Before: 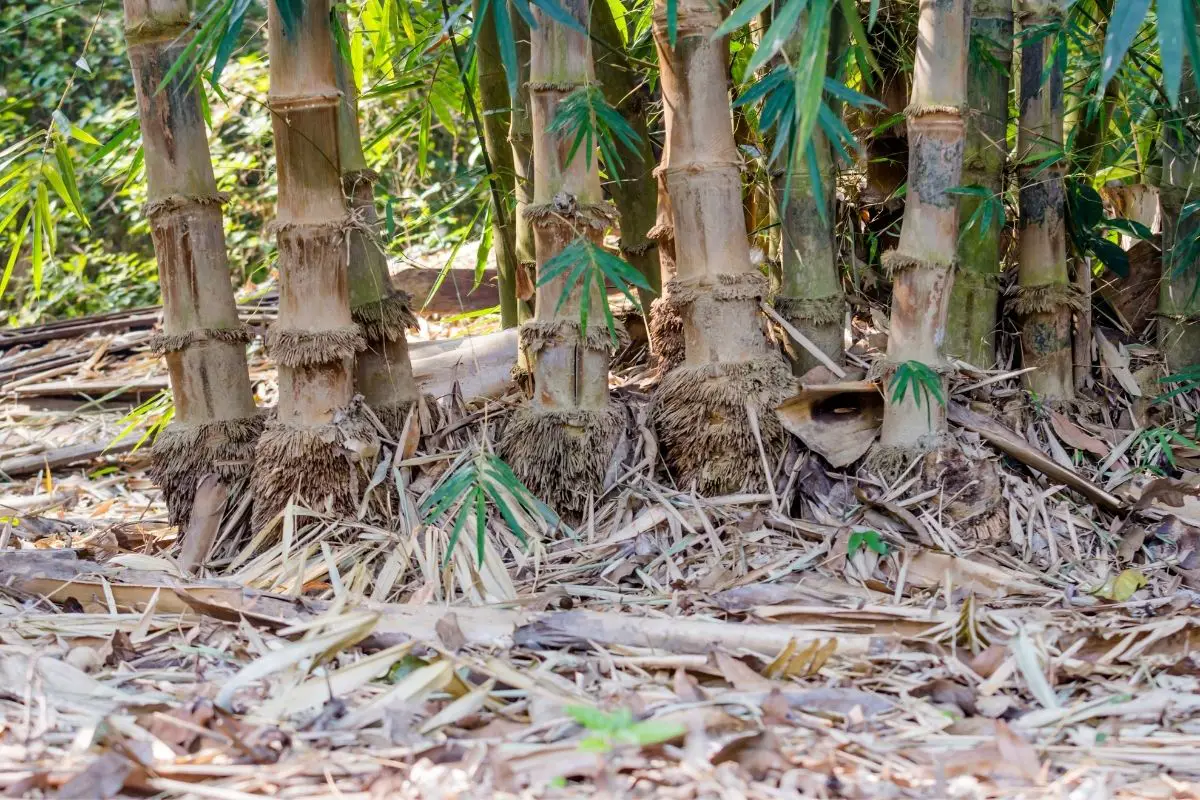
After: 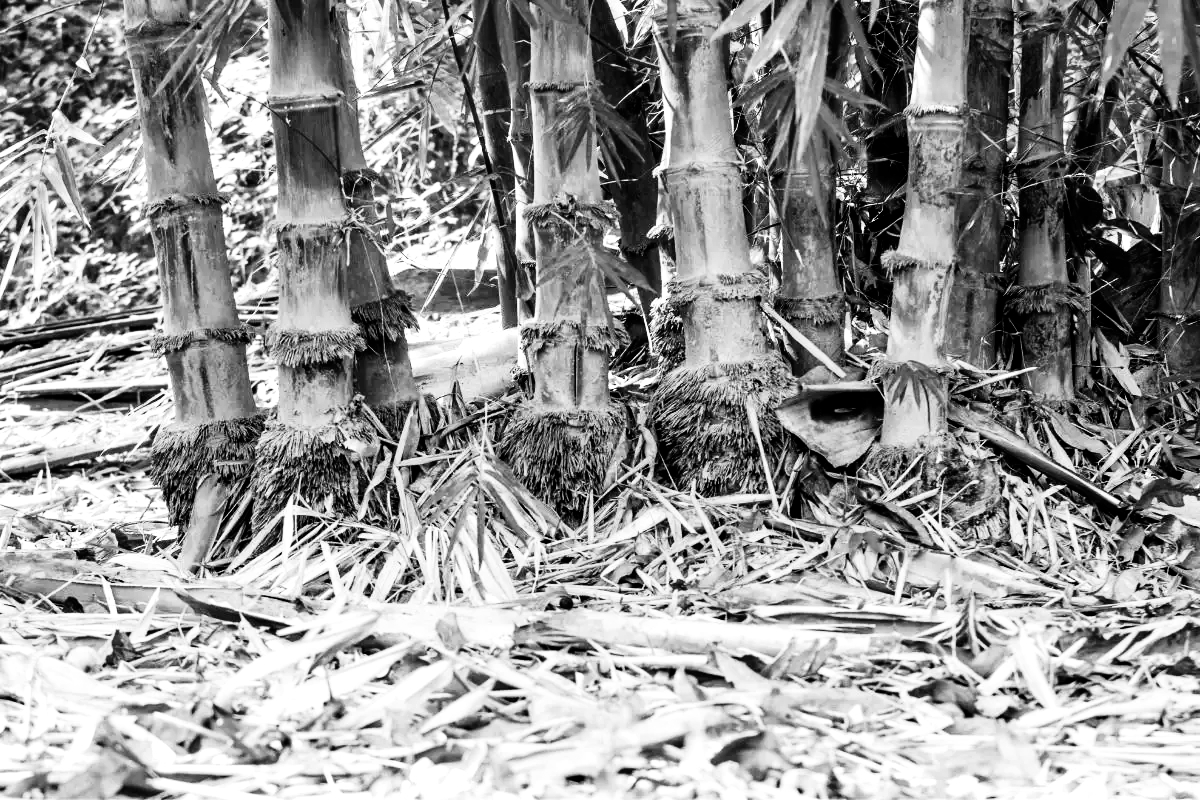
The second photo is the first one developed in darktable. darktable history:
base curve: curves: ch0 [(0, 0) (0.028, 0.03) (0.121, 0.232) (0.46, 0.748) (0.859, 0.968) (1, 1)], preserve colors none
color zones: curves: ch1 [(0, -0.394) (0.143, -0.394) (0.286, -0.394) (0.429, -0.392) (0.571, -0.391) (0.714, -0.391) (0.857, -0.391) (1, -0.394)]
contrast brightness saturation: contrast 0.093, brightness -0.599, saturation 0.174
exposure: exposure 0.564 EV, compensate exposure bias true, compensate highlight preservation false
